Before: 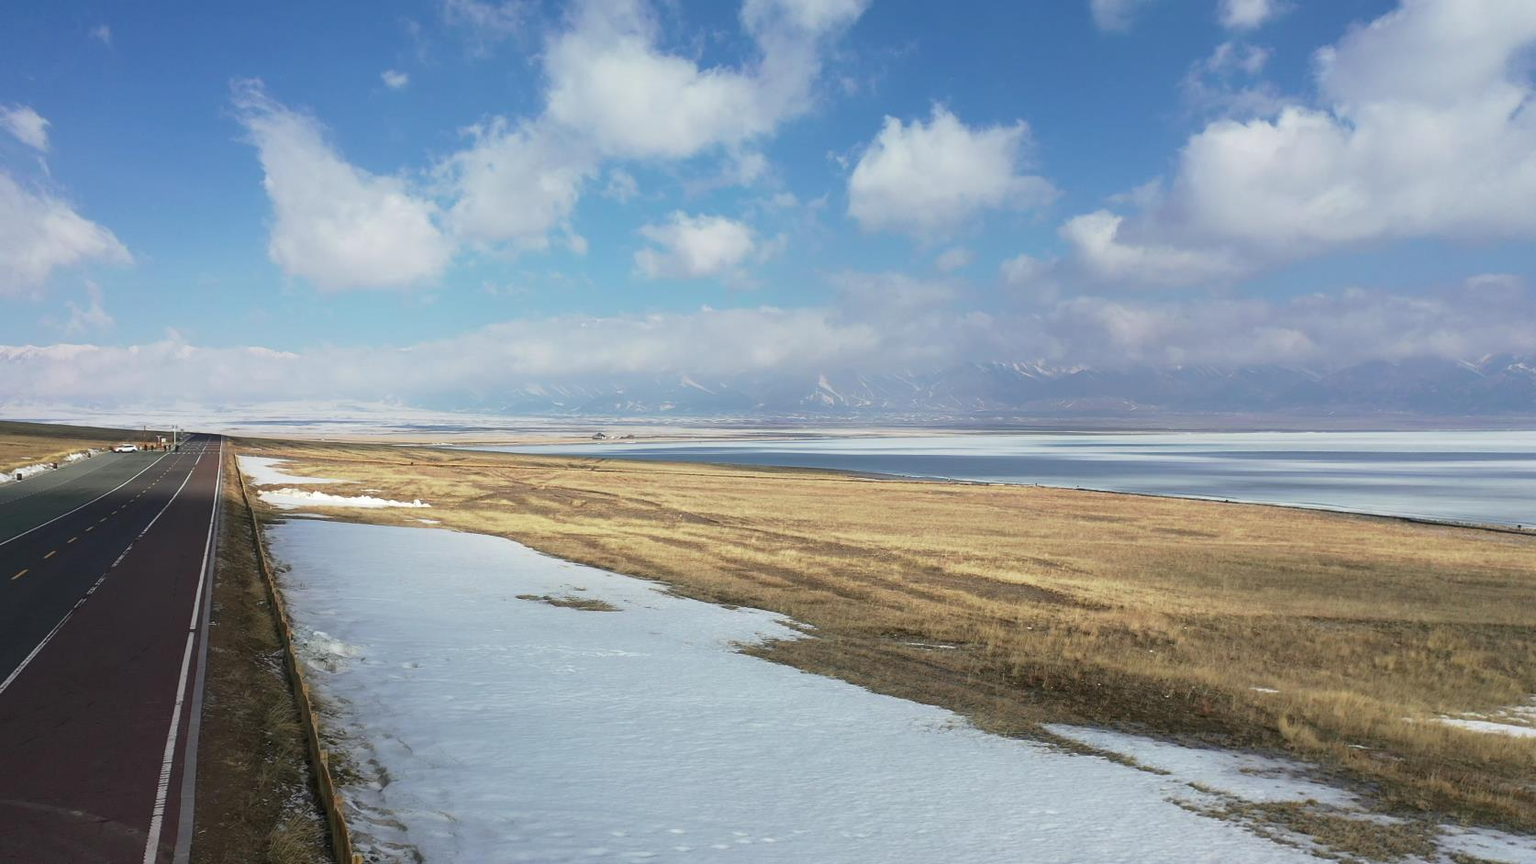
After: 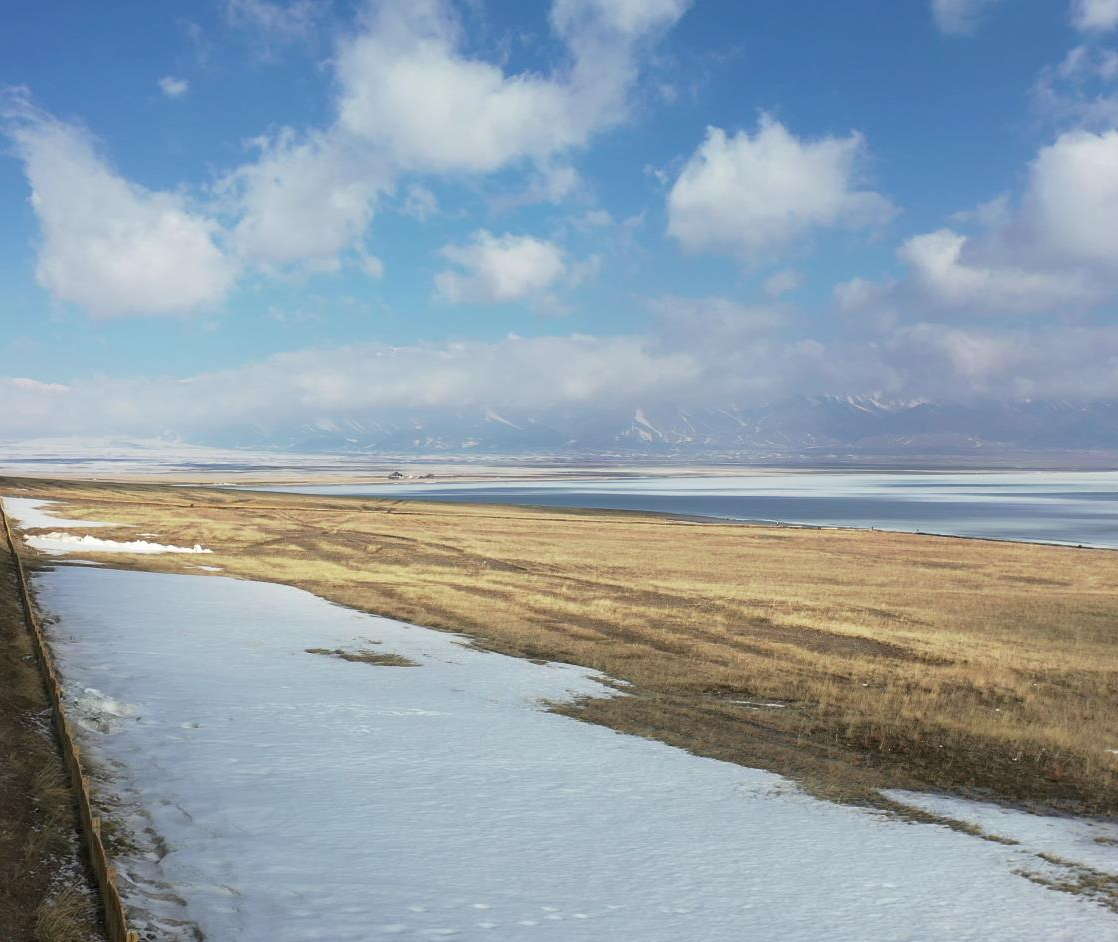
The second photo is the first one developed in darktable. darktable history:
crop: left 15.391%, right 17.804%
